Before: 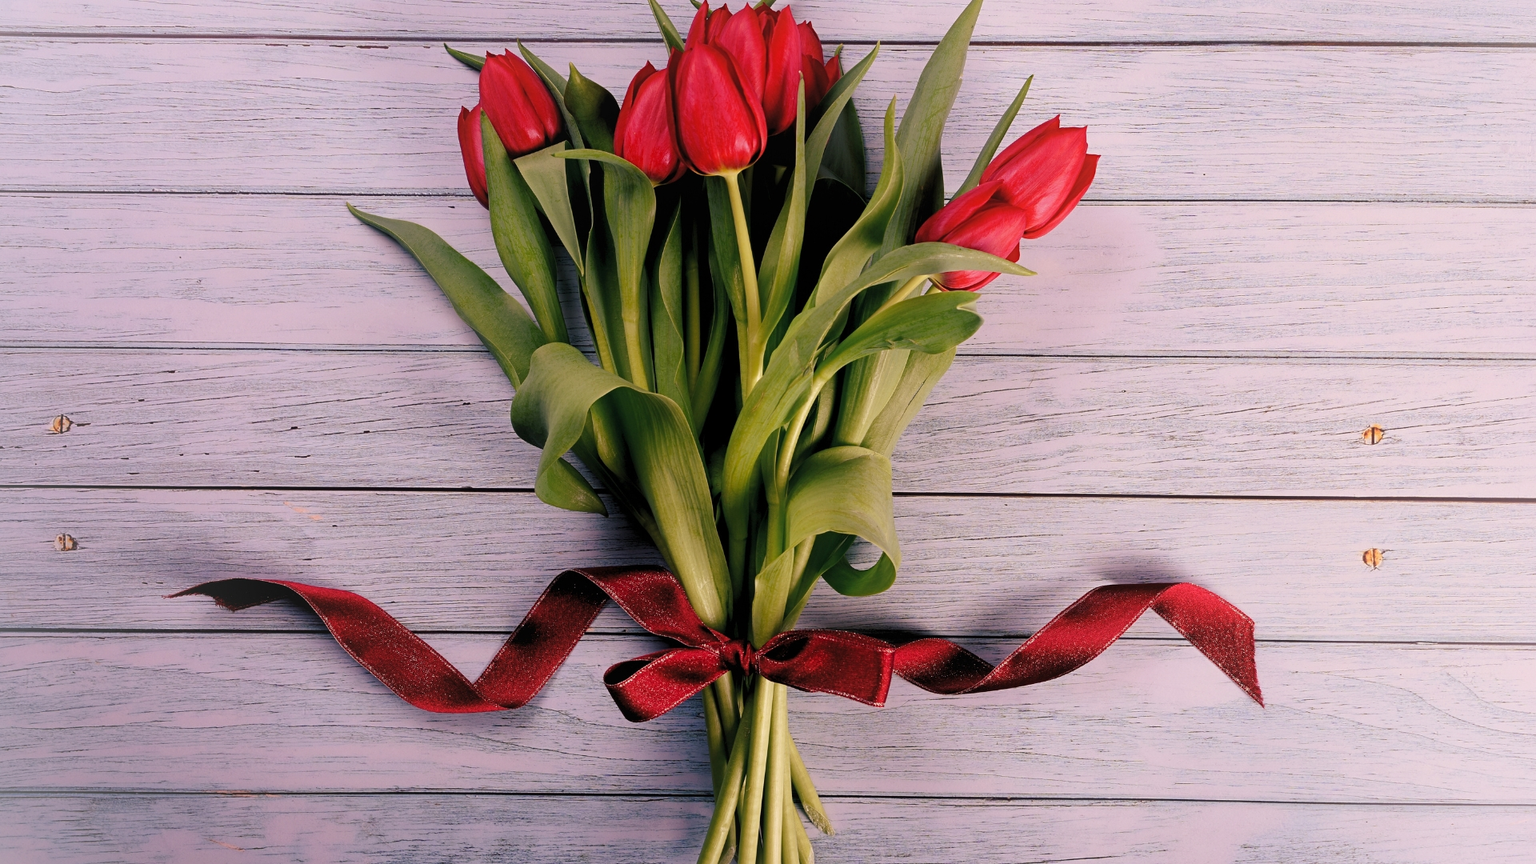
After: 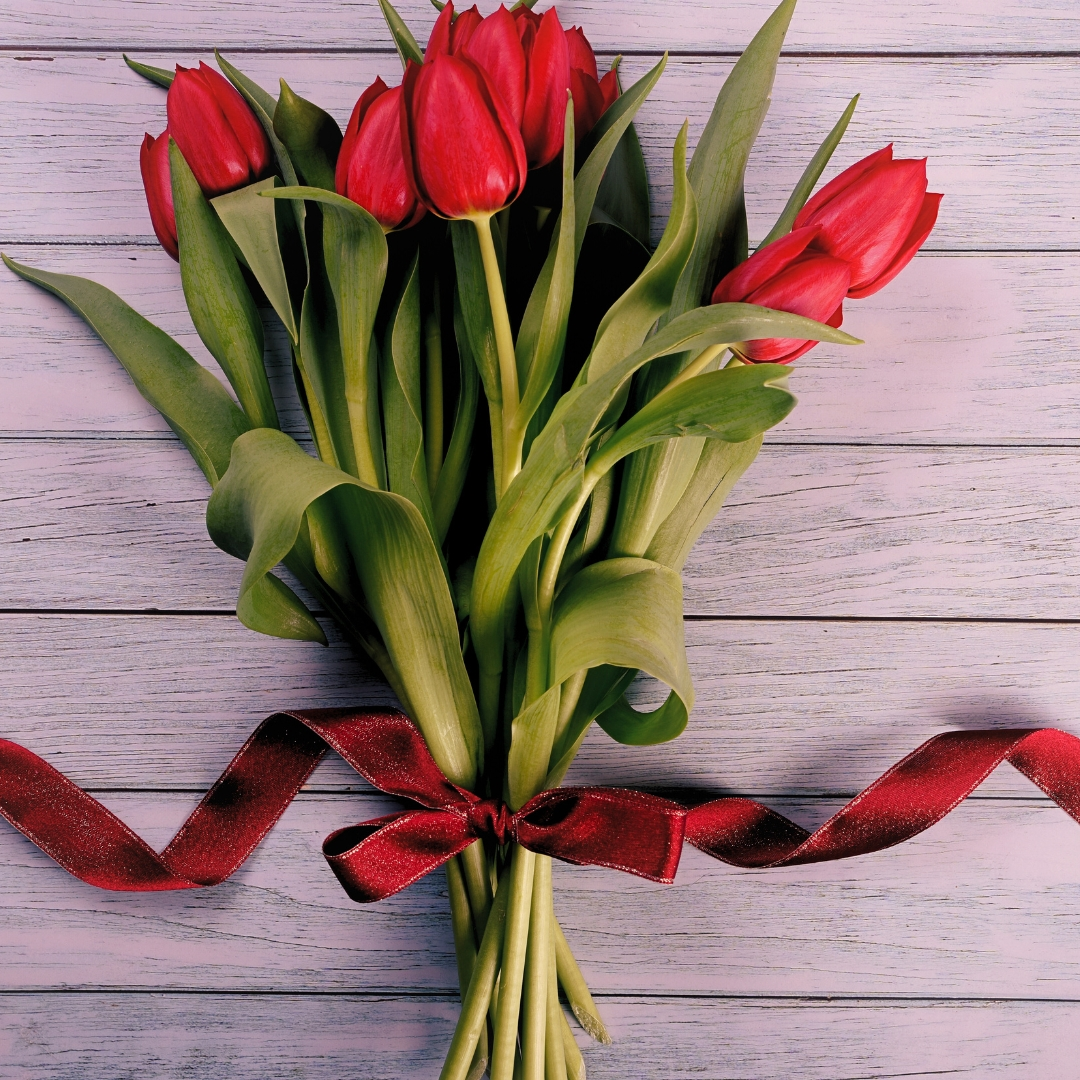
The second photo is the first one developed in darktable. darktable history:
crop and rotate: left 22.516%, right 21.234%
